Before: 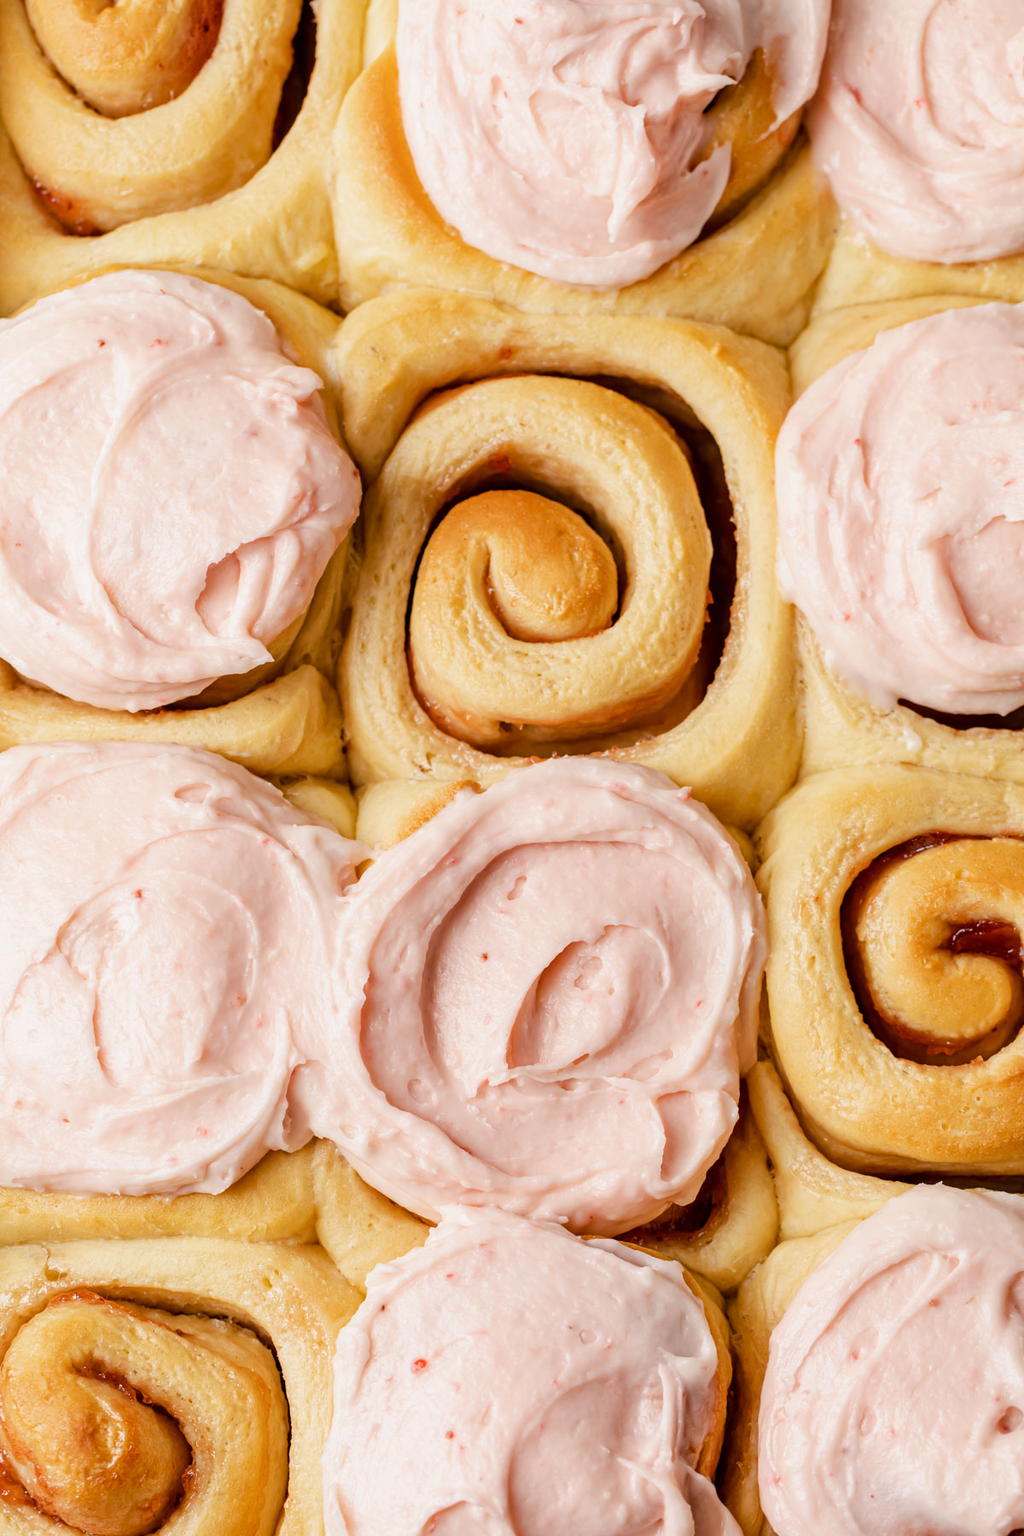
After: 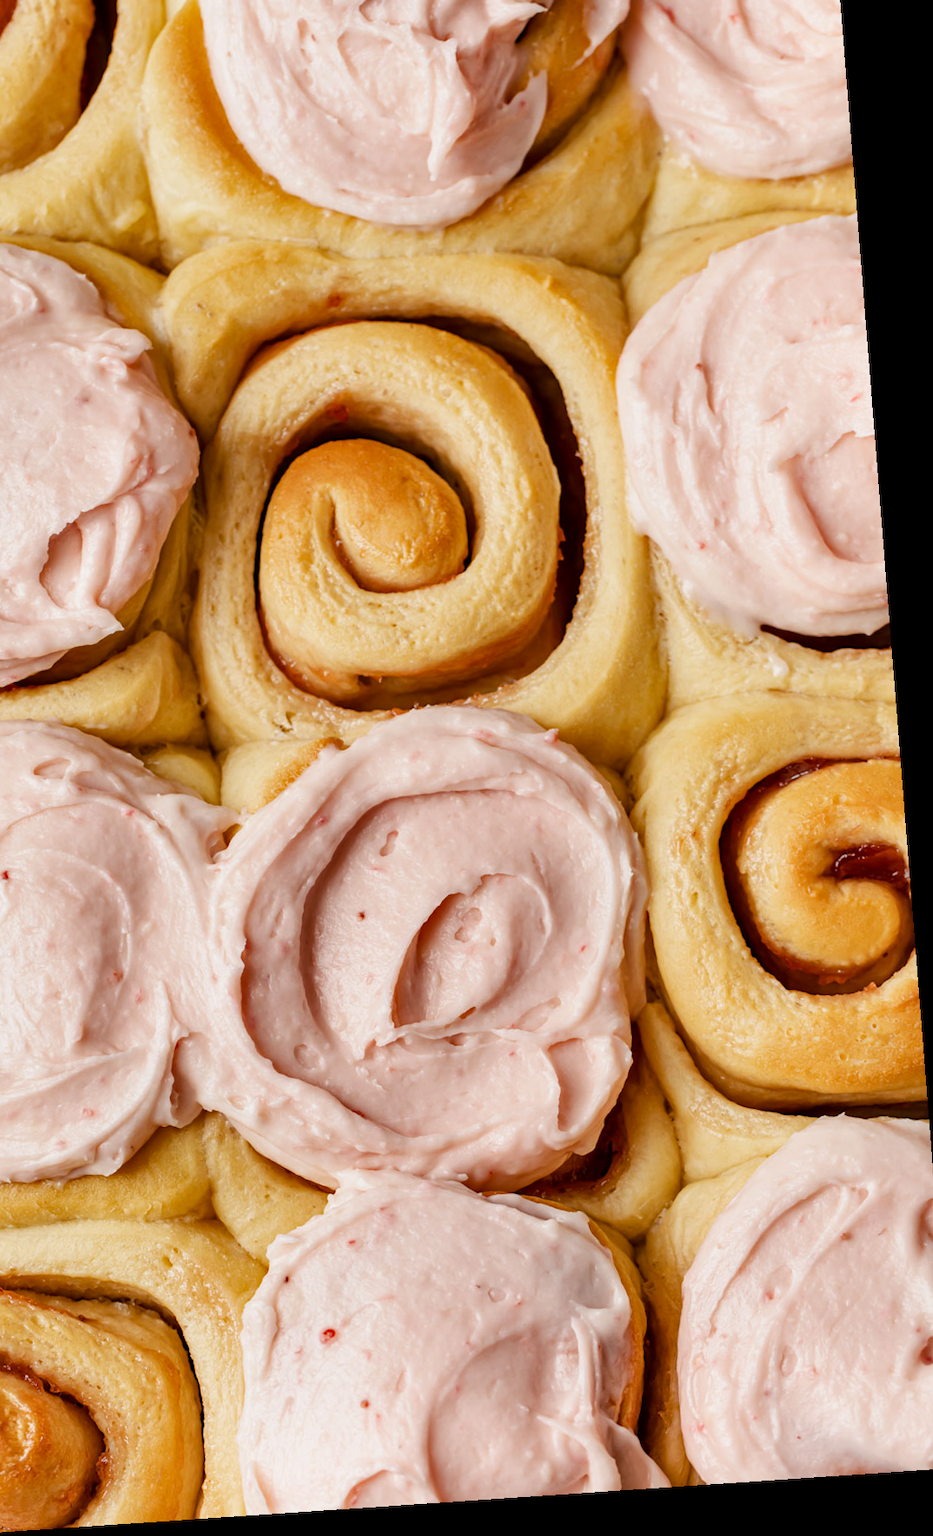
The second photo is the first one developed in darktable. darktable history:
shadows and highlights: shadows 5, soften with gaussian
crop and rotate: left 17.959%, top 5.771%, right 1.742%
rotate and perspective: rotation -4.2°, shear 0.006, automatic cropping off
